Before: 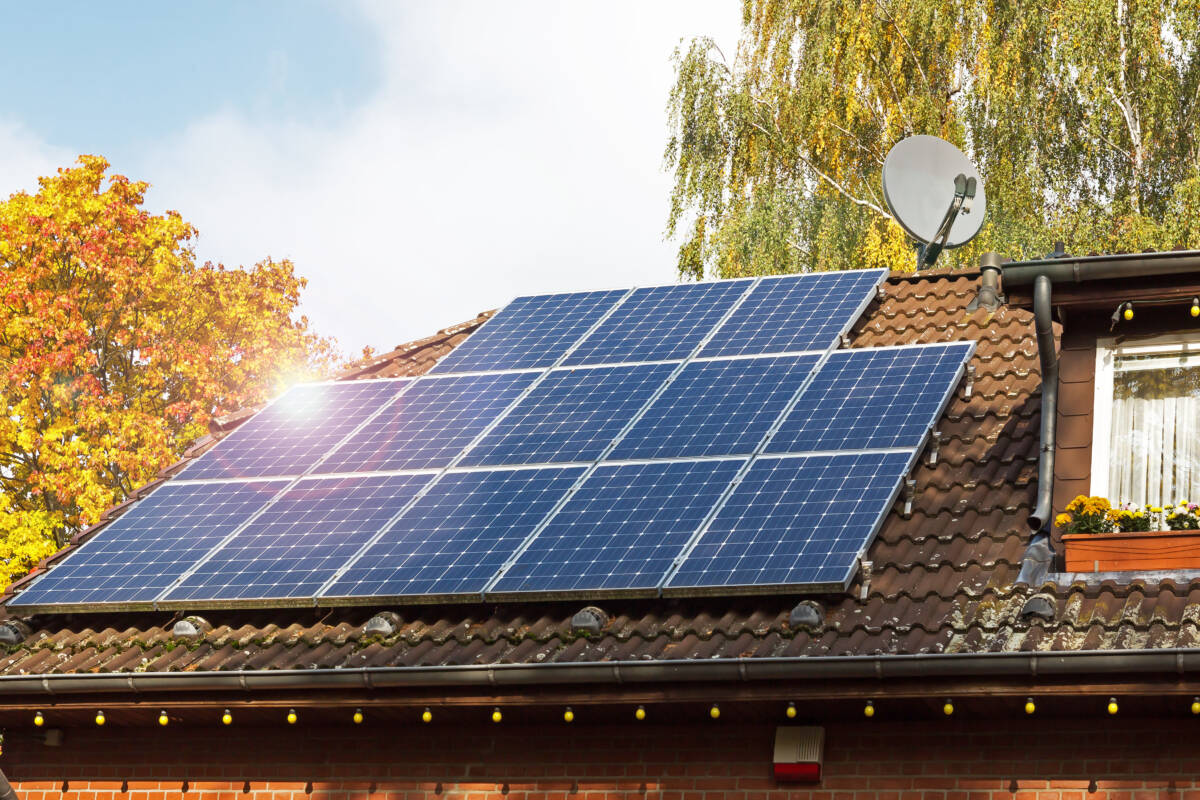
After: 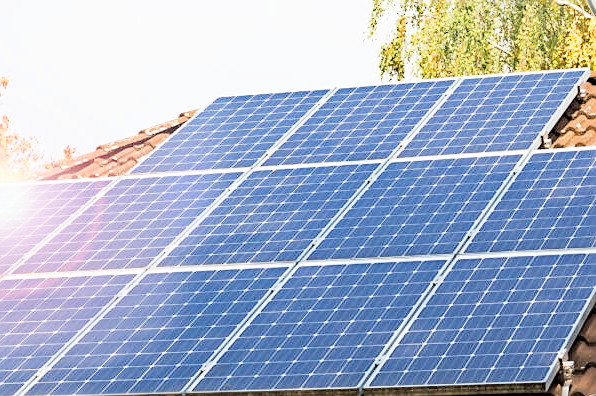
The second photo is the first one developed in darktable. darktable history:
crop: left 24.957%, top 25.063%, right 25.326%, bottom 25.436%
sharpen: on, module defaults
exposure: black level correction 0, exposure 1.2 EV, compensate highlight preservation false
filmic rgb: black relative exposure -5.02 EV, white relative exposure 3.99 EV, hardness 2.9, contrast 1.185
